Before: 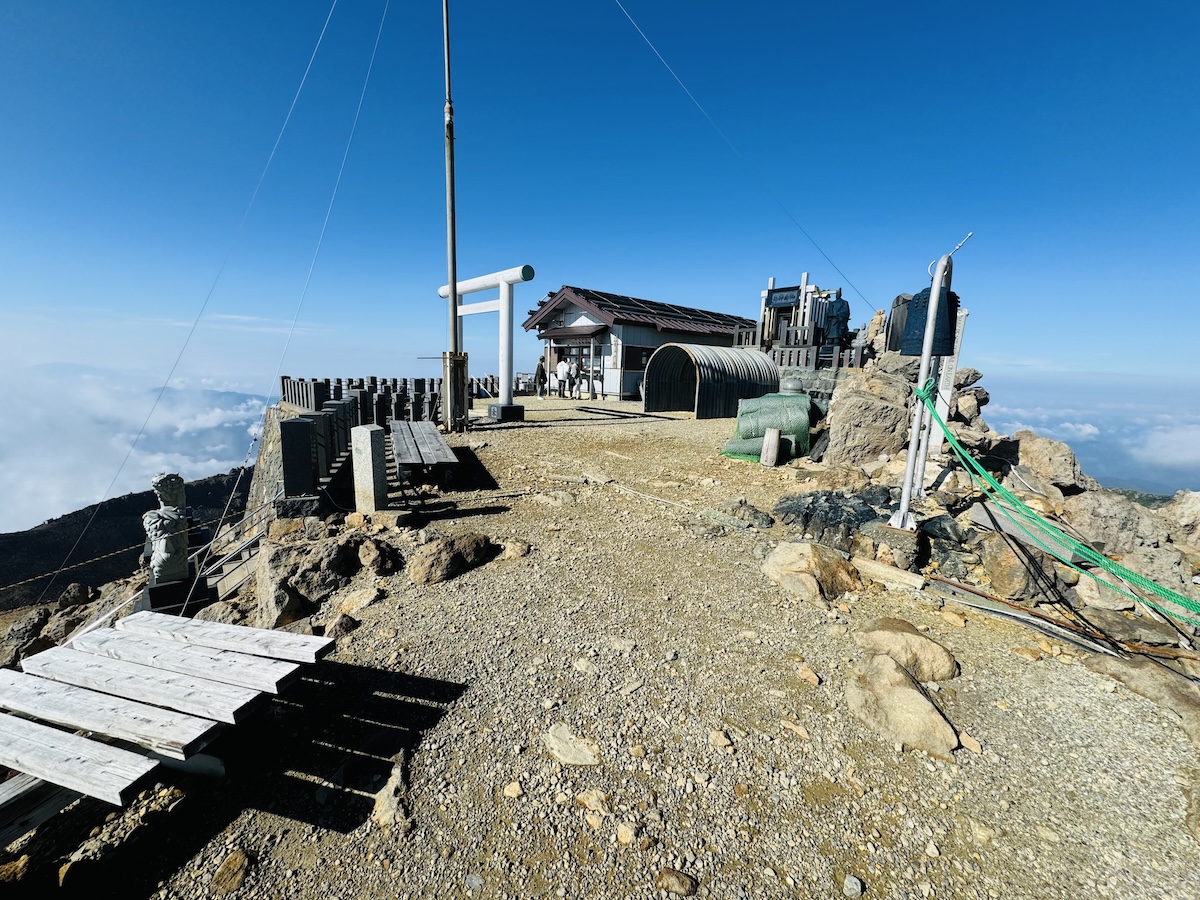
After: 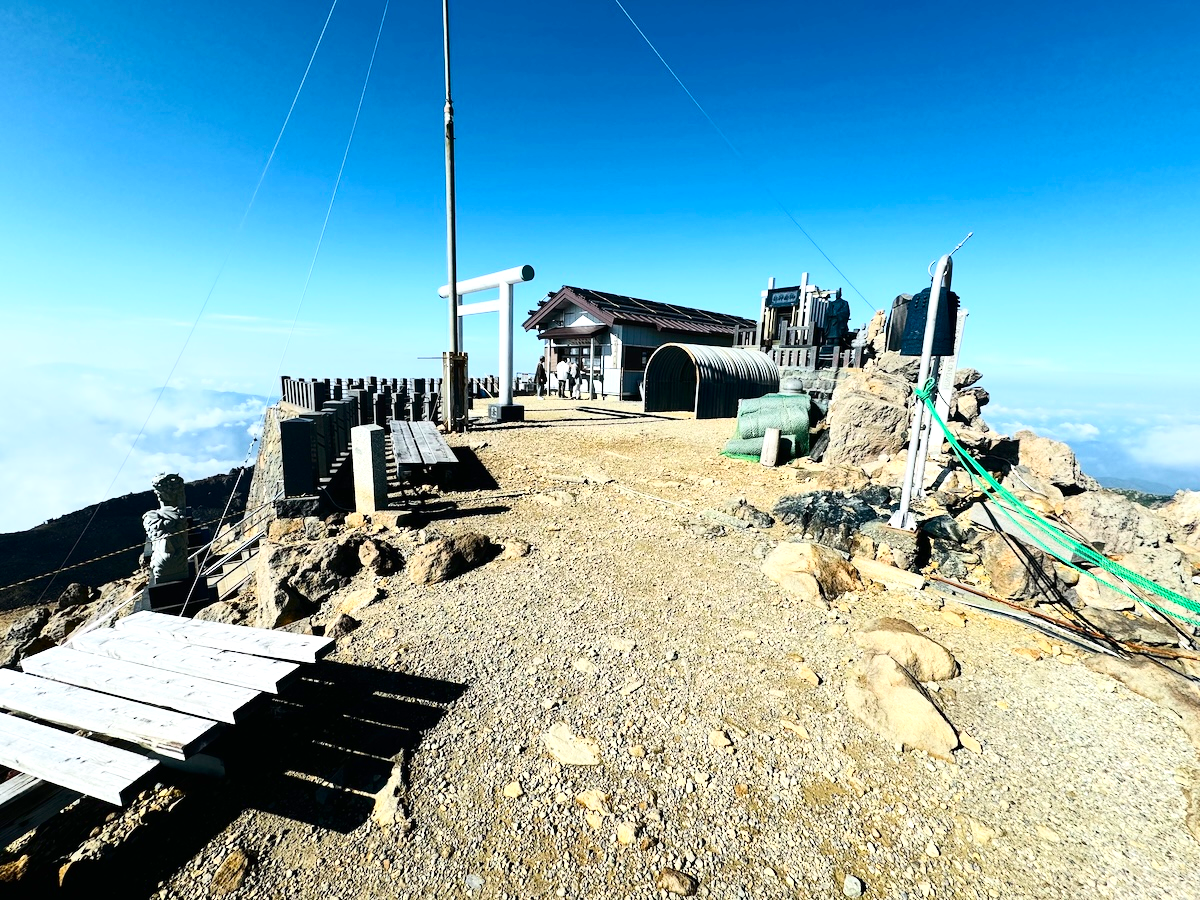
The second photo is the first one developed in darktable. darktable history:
exposure: exposure 0.497 EV, compensate exposure bias true, compensate highlight preservation false
contrast brightness saturation: contrast 0.299
